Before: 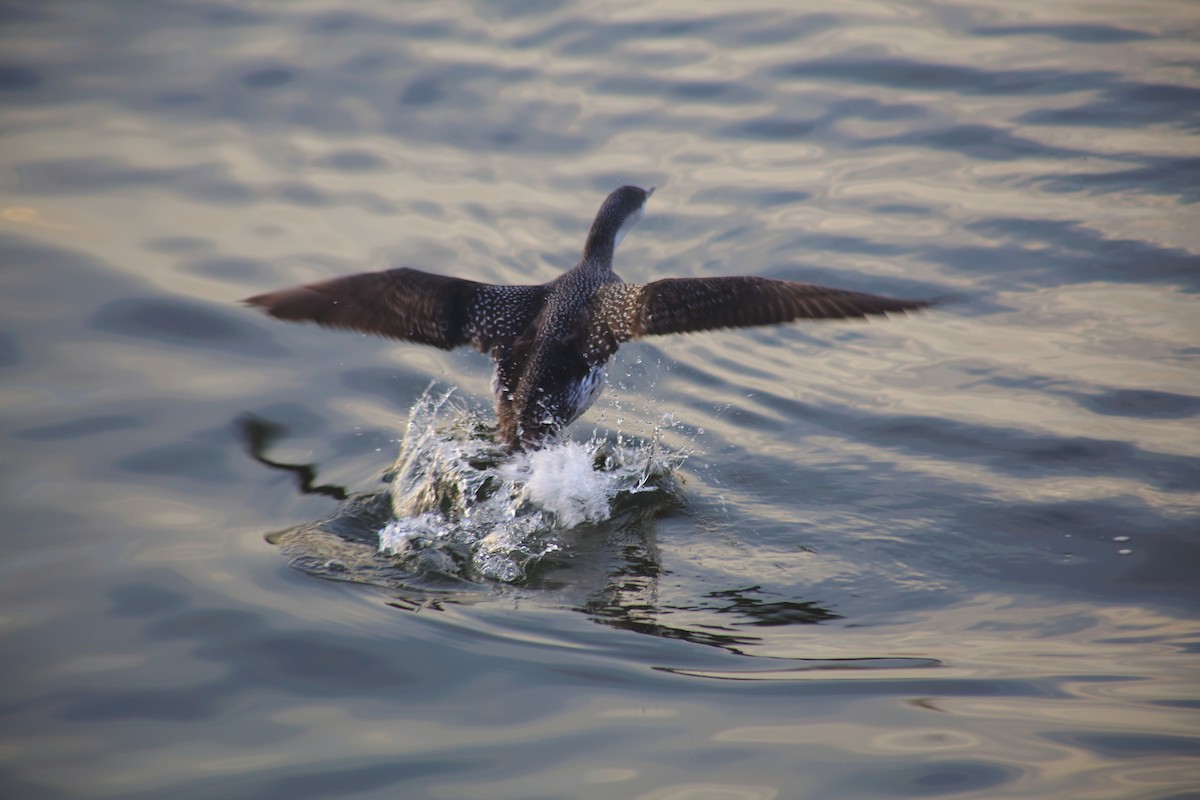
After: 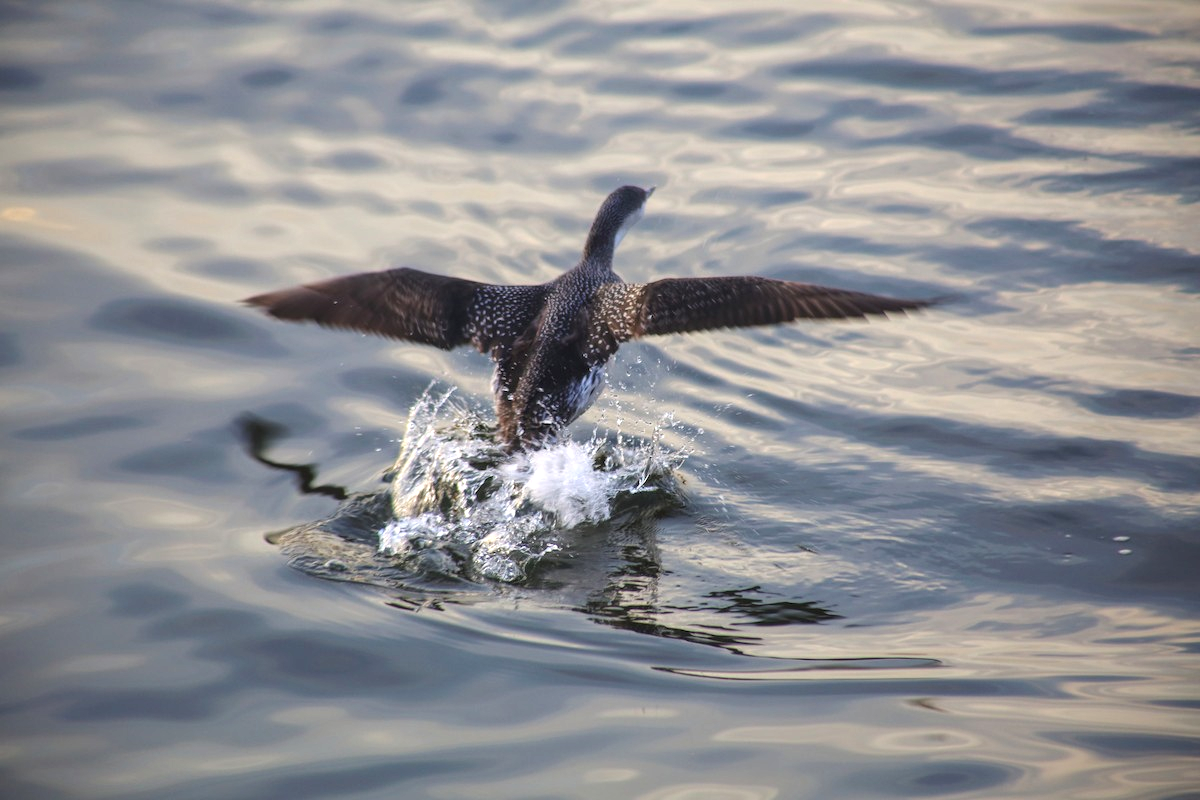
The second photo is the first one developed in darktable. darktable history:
local contrast: detail 130%
exposure: black level correction 0.001, exposure 0.5 EV, compensate exposure bias true, compensate highlight preservation false
